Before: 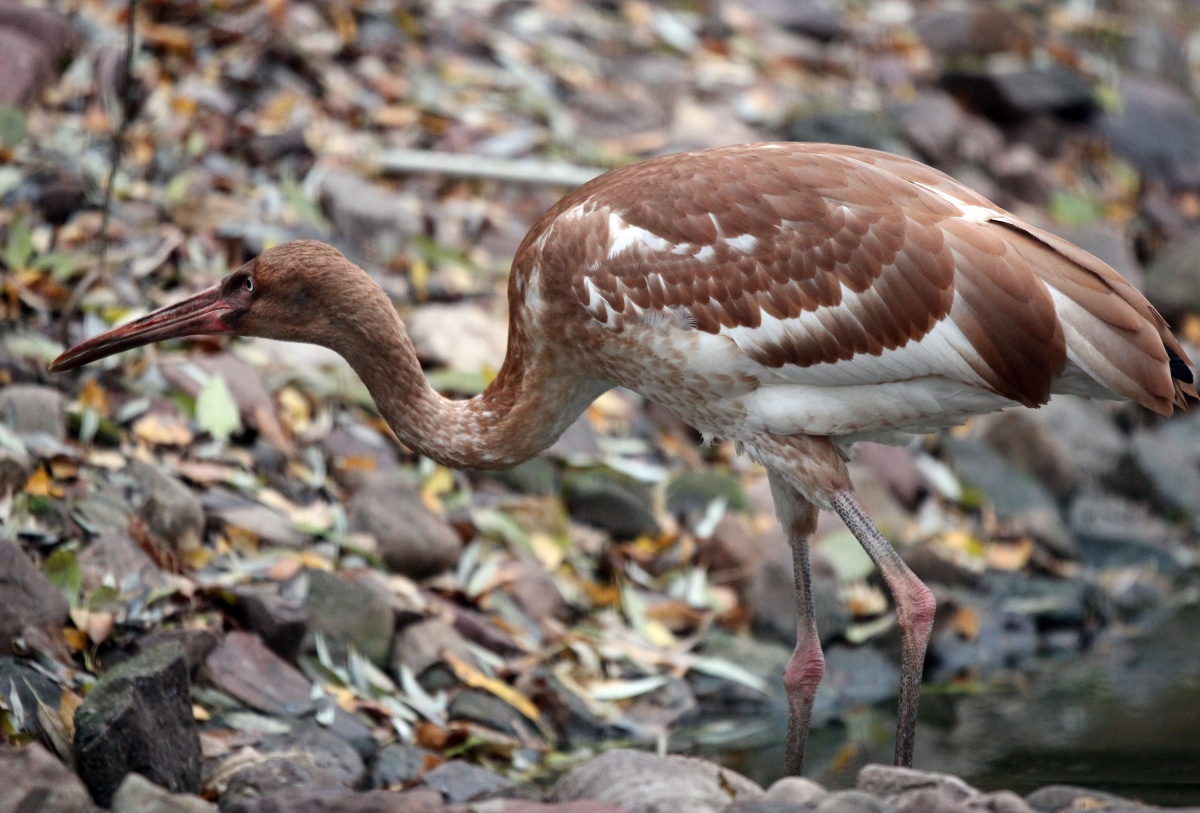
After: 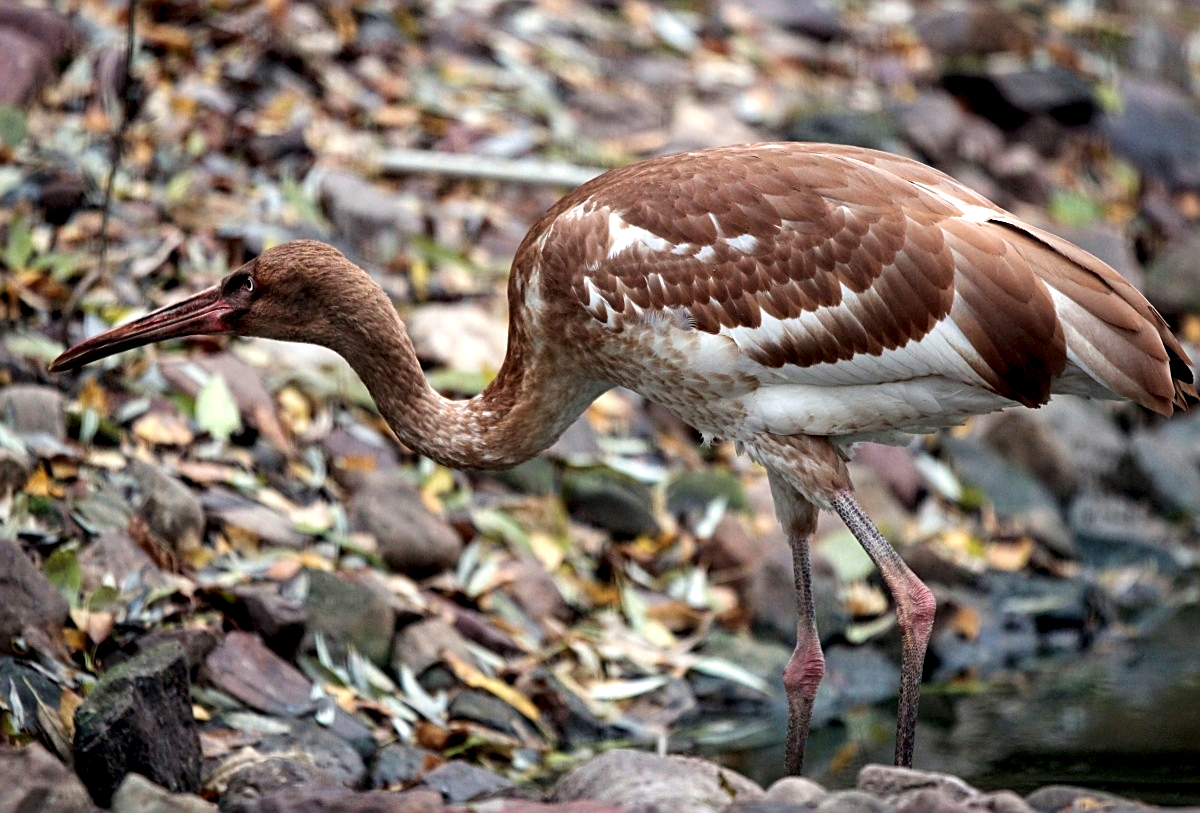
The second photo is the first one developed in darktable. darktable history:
velvia: on, module defaults
sharpen: on, module defaults
local contrast: highlights 127%, shadows 135%, detail 139%, midtone range 0.254
